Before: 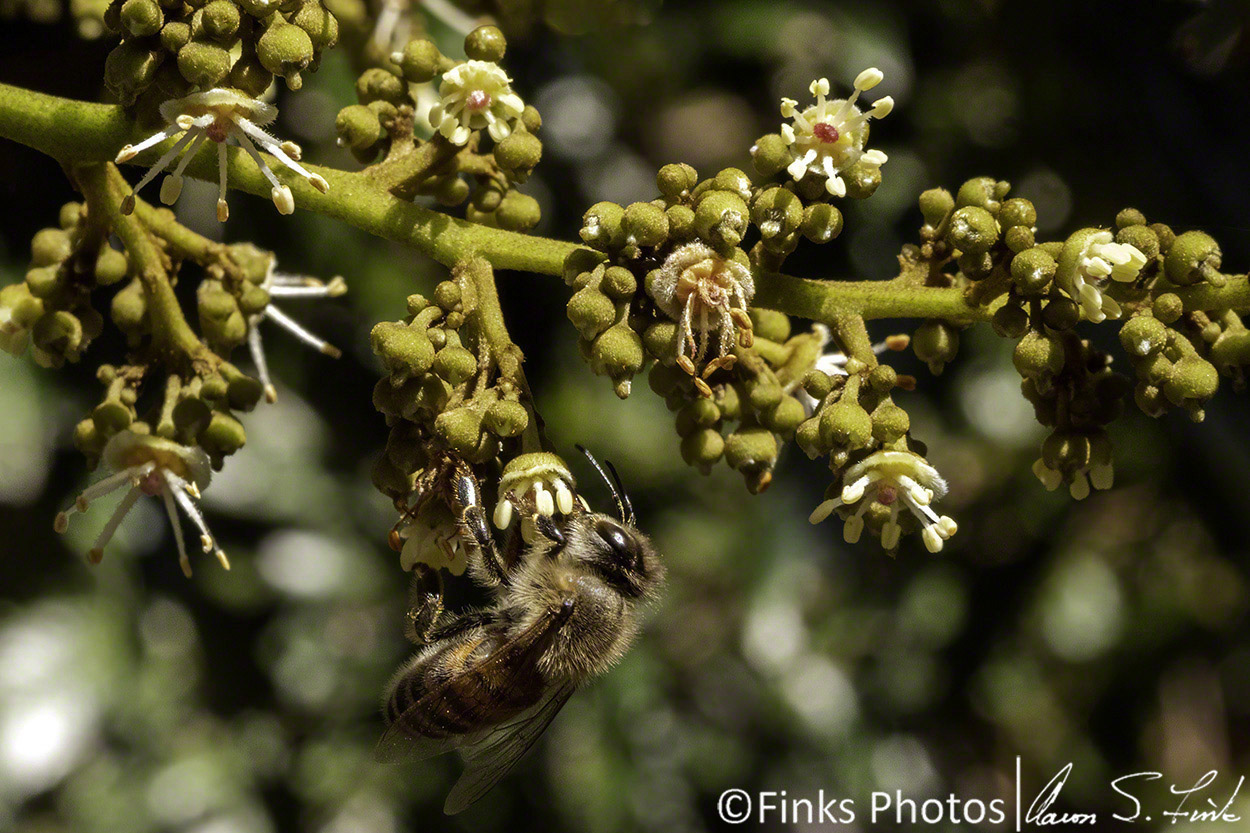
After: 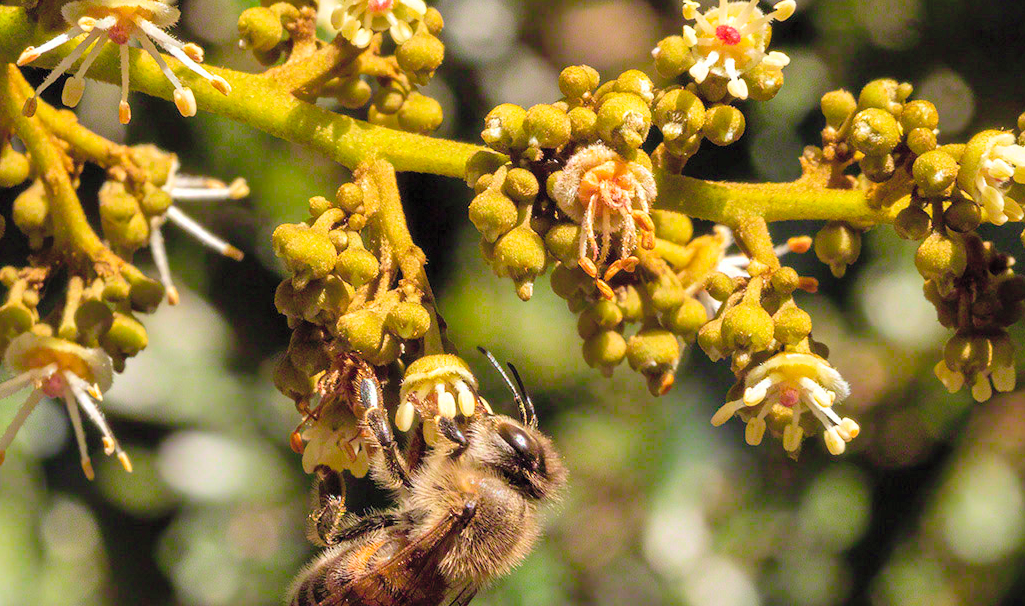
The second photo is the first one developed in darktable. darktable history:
crop: left 7.856%, top 11.836%, right 10.12%, bottom 15.387%
contrast brightness saturation: contrast 0.1, brightness 0.3, saturation 0.14
